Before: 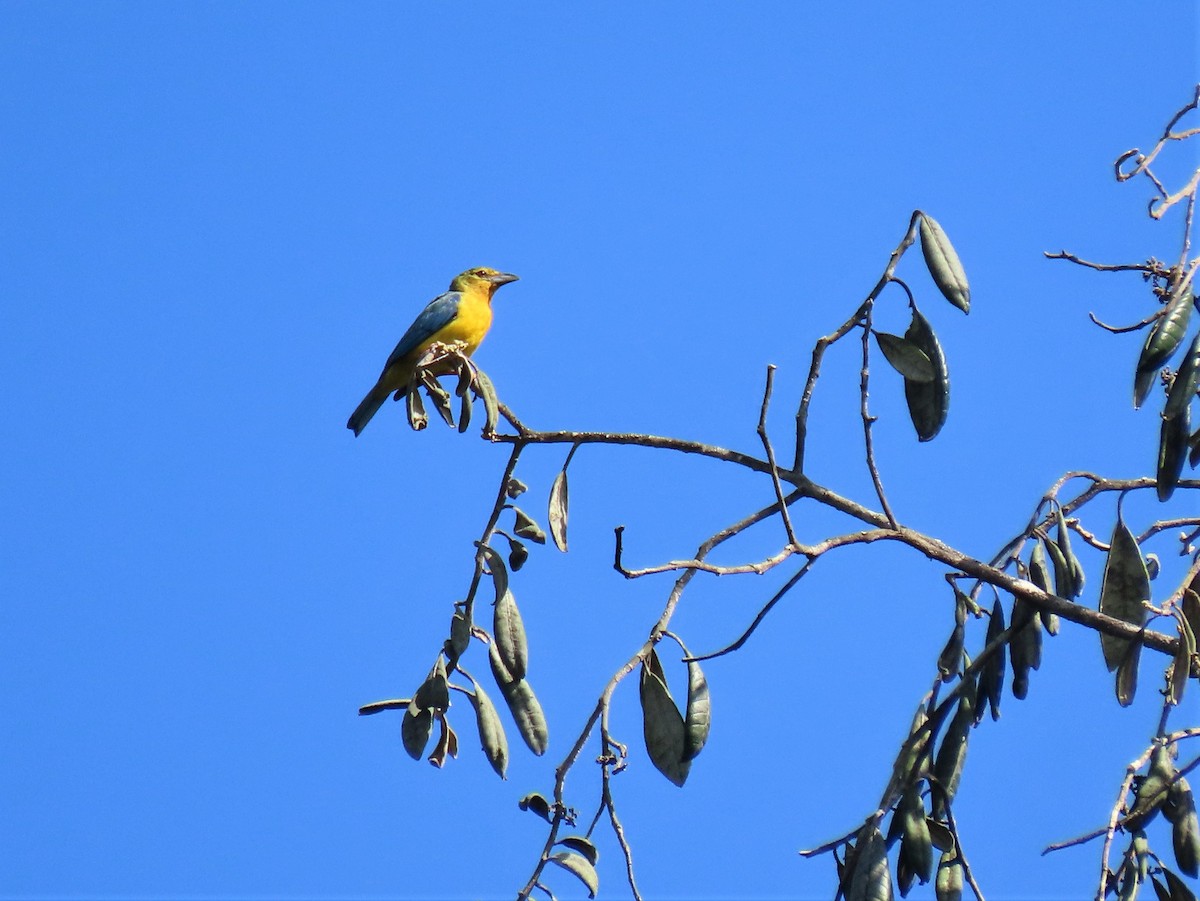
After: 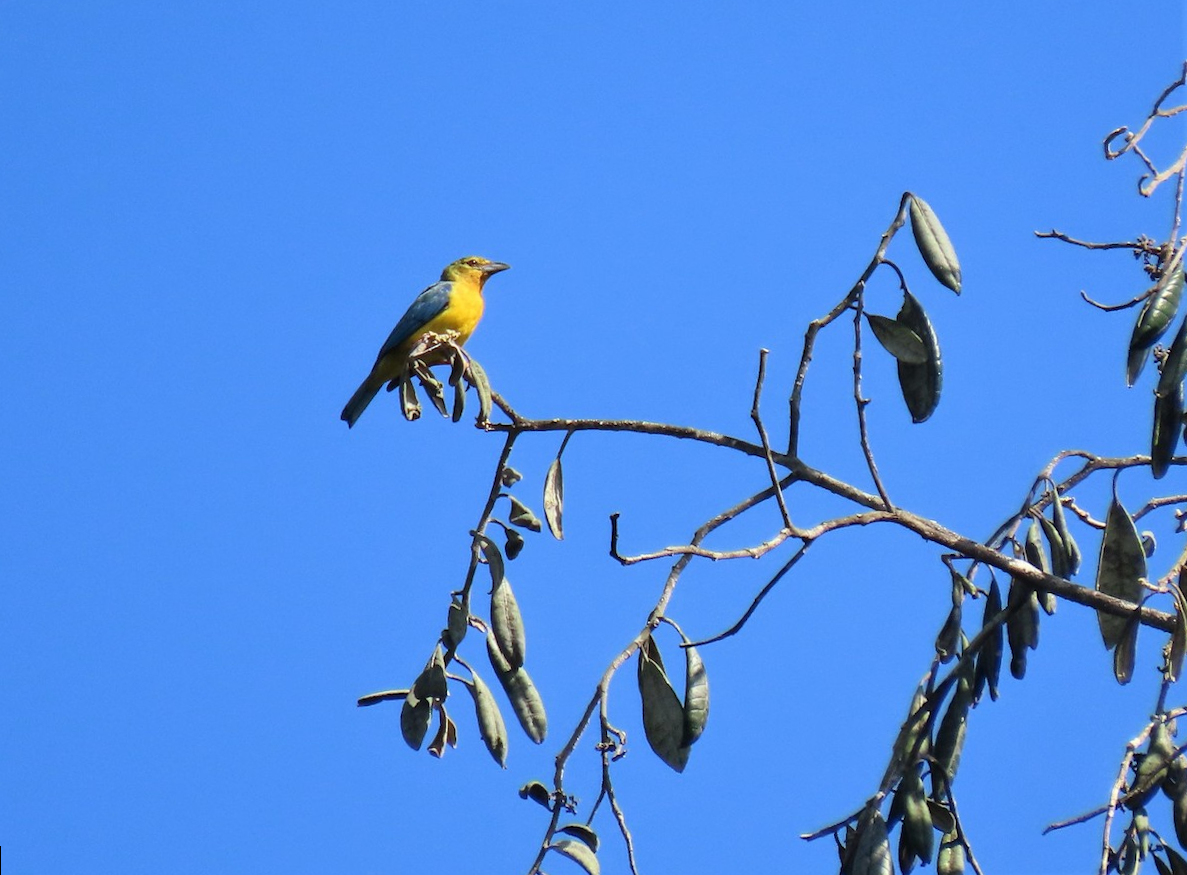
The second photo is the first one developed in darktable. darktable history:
rotate and perspective: rotation -1°, crop left 0.011, crop right 0.989, crop top 0.025, crop bottom 0.975
white balance: emerald 1
